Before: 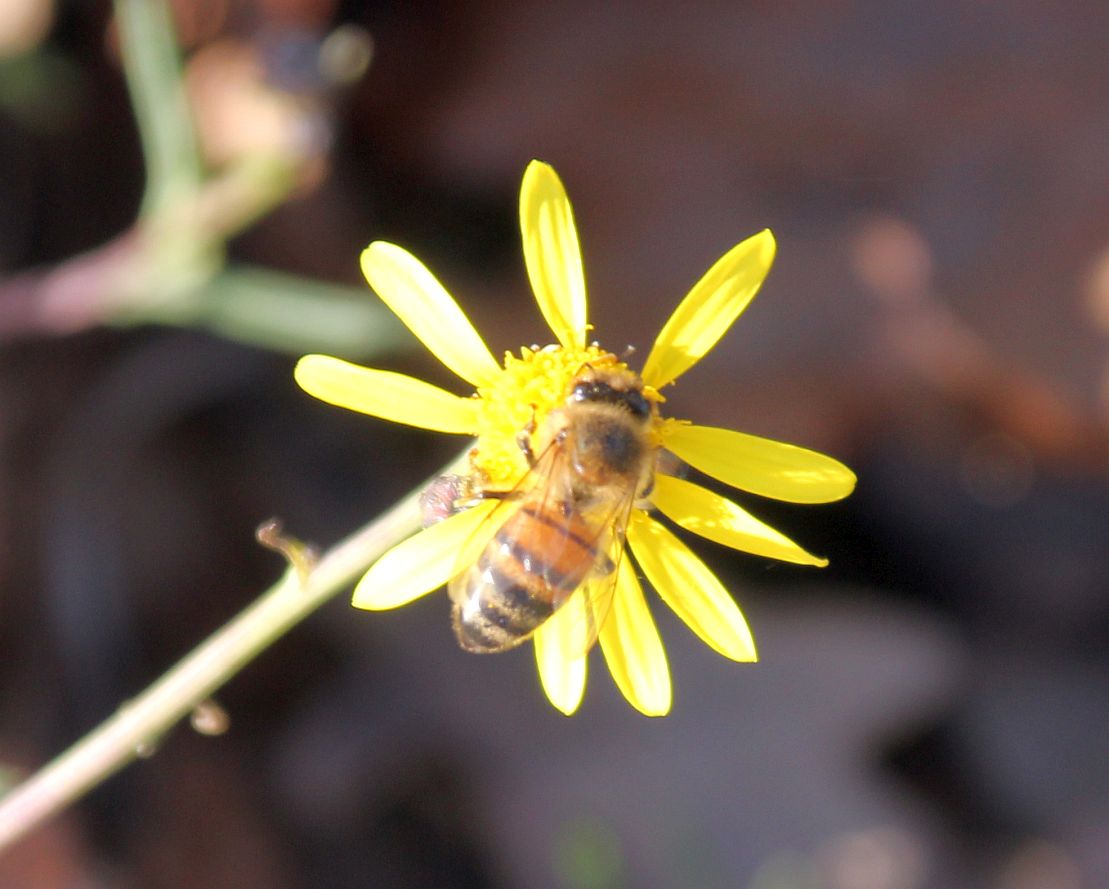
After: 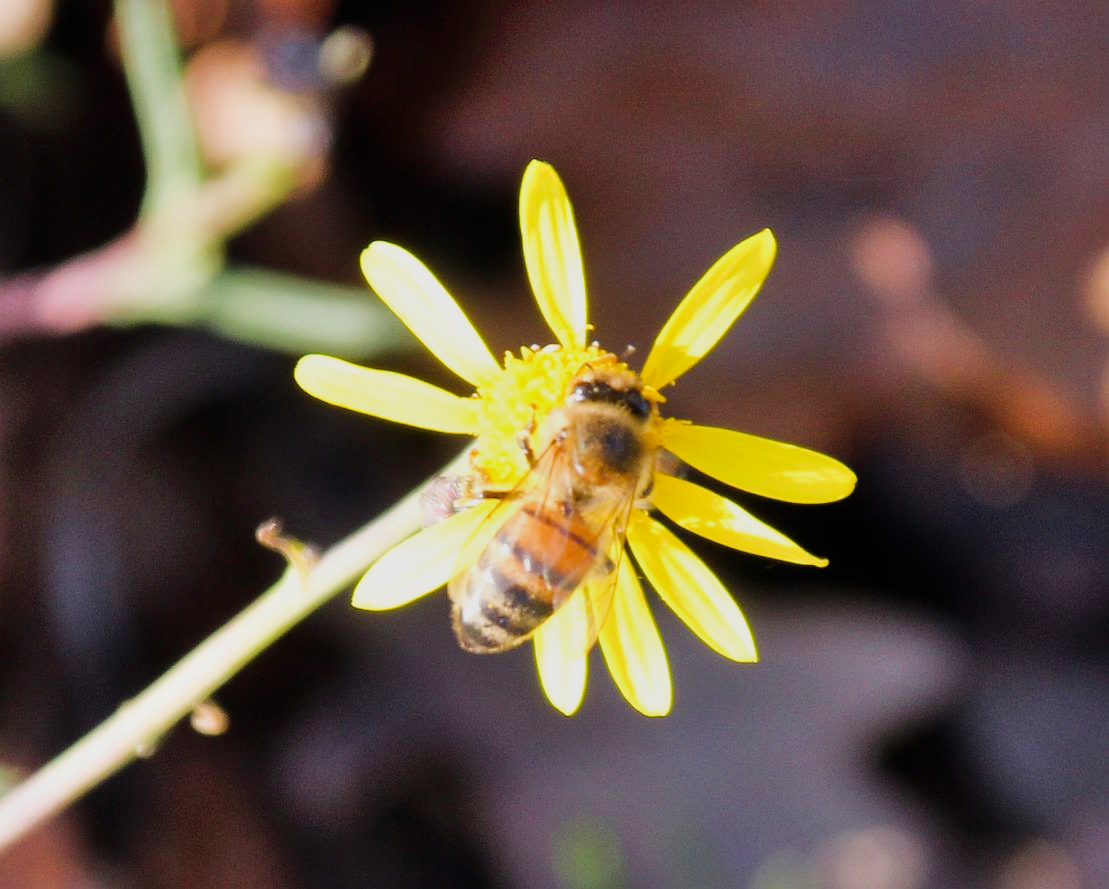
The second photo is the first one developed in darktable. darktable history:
shadows and highlights: low approximation 0.01, soften with gaussian
sigmoid: contrast 1.7
